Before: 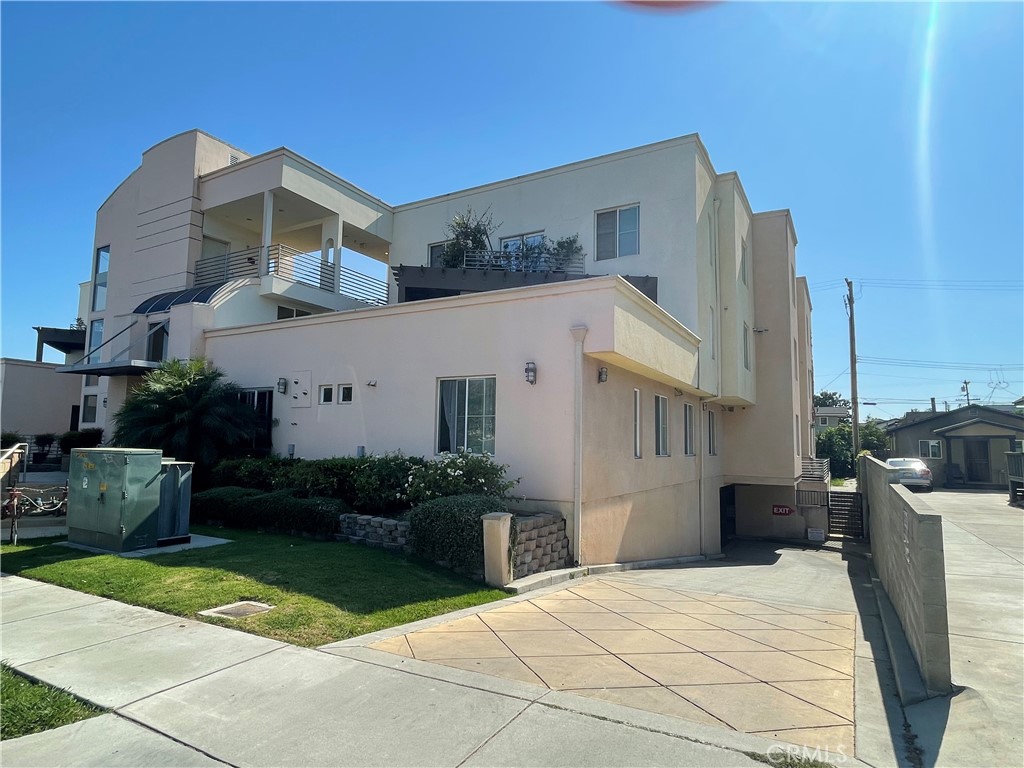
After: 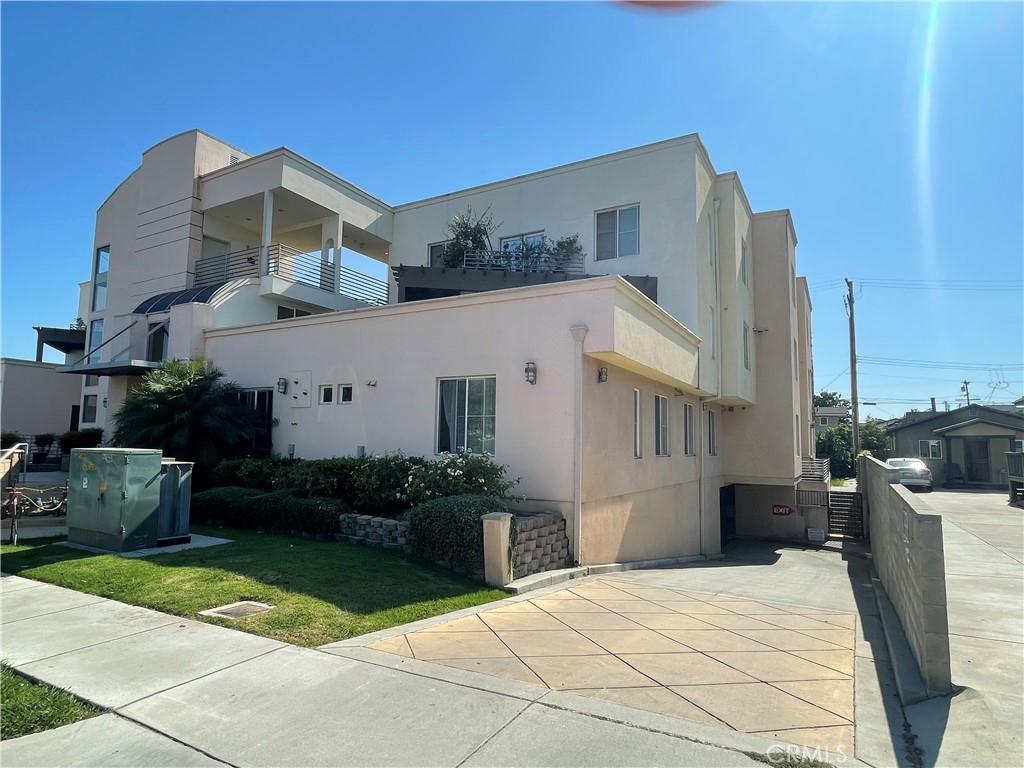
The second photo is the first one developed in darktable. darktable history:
shadows and highlights: shadows 12.06, white point adjustment 1.32, highlights -2.08, soften with gaussian
